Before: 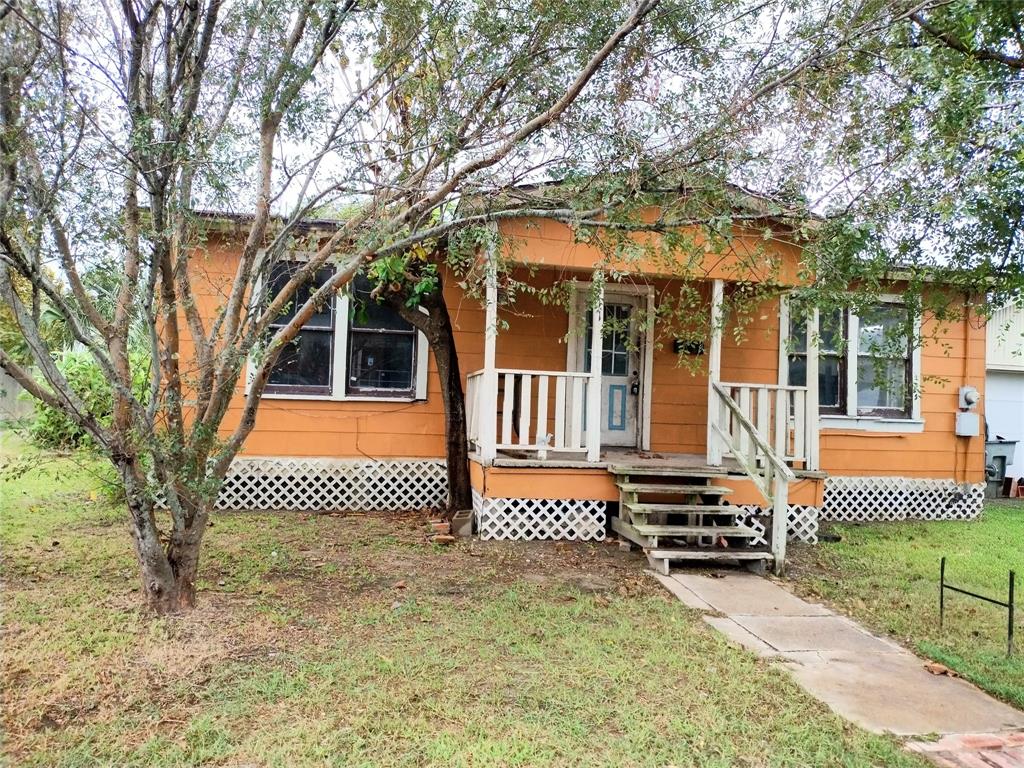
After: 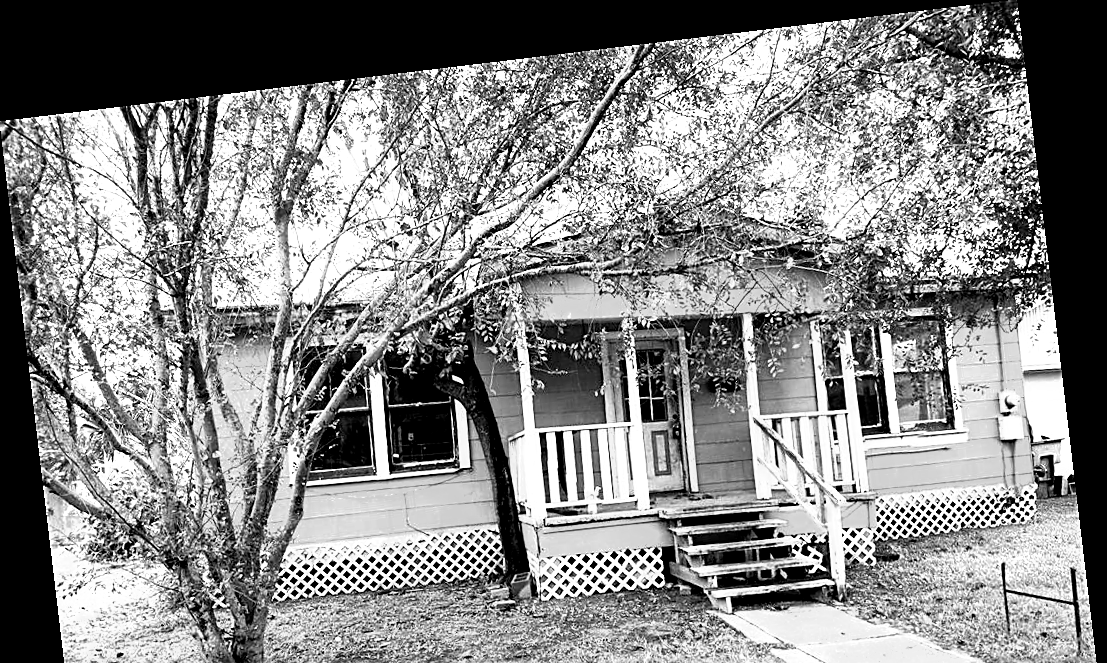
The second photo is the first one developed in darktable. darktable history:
local contrast: highlights 100%, shadows 100%, detail 120%, midtone range 0.2
crop: bottom 24.988%
sharpen: on, module defaults
rotate and perspective: rotation -6.83°, automatic cropping off
white balance: red 1.123, blue 0.83
monochrome: on, module defaults
color balance rgb: perceptual saturation grading › global saturation 20%, perceptual saturation grading › highlights -50%, perceptual saturation grading › shadows 30%
filmic rgb: black relative exposure -8.2 EV, white relative exposure 2.2 EV, threshold 3 EV, hardness 7.11, latitude 85.74%, contrast 1.696, highlights saturation mix -4%, shadows ↔ highlights balance -2.69%, color science v5 (2021), contrast in shadows safe, contrast in highlights safe, enable highlight reconstruction true
